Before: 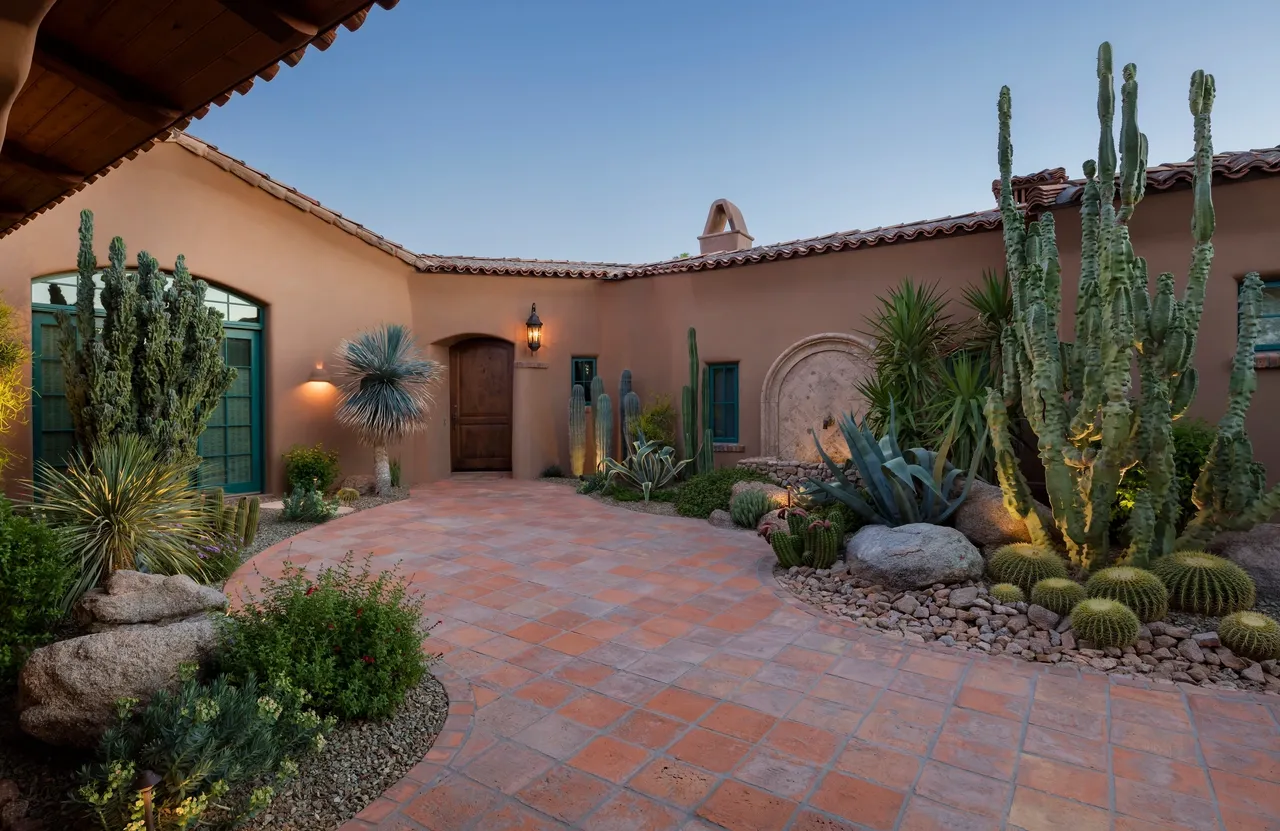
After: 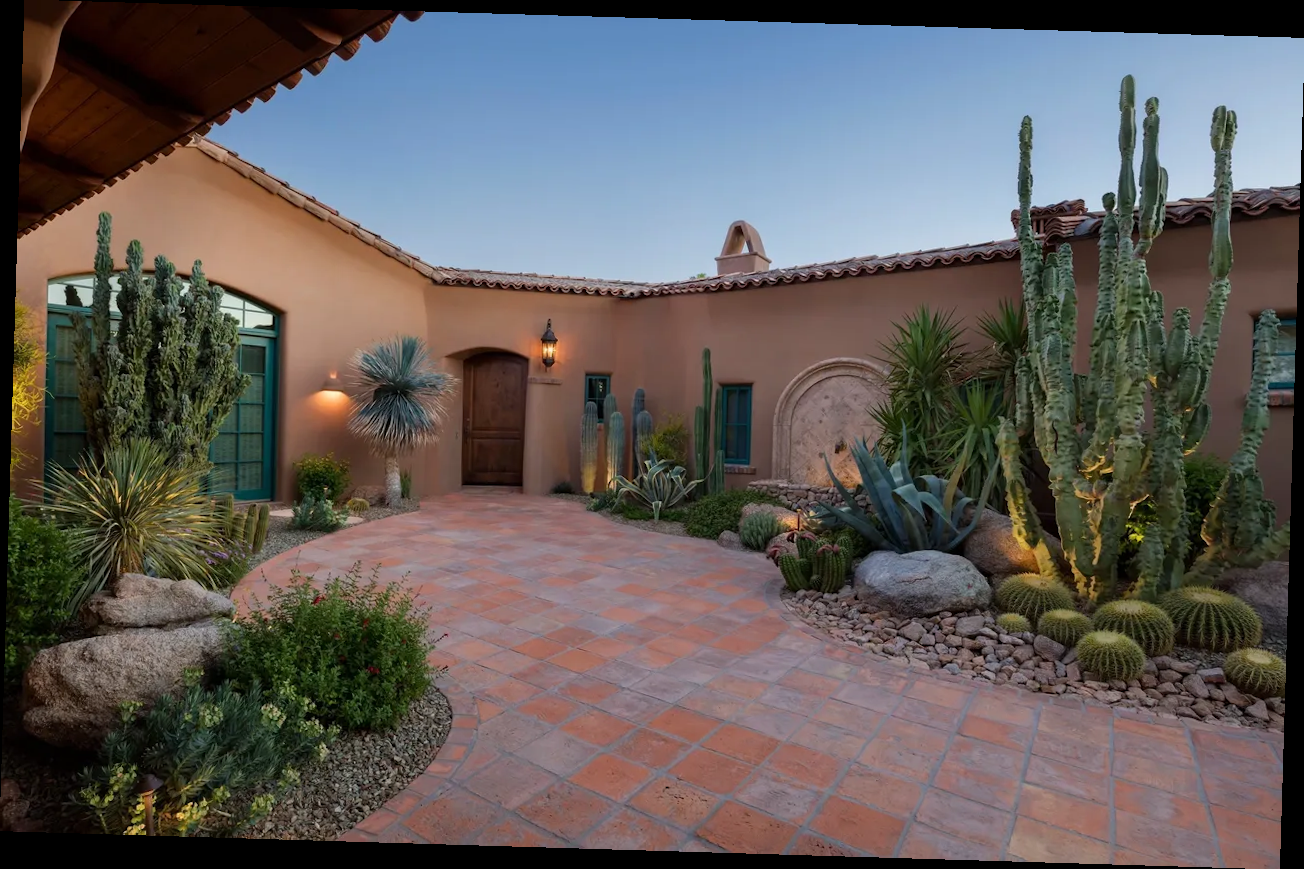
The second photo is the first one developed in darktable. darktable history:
rotate and perspective: rotation 1.72°, automatic cropping off
exposure: compensate highlight preservation false
